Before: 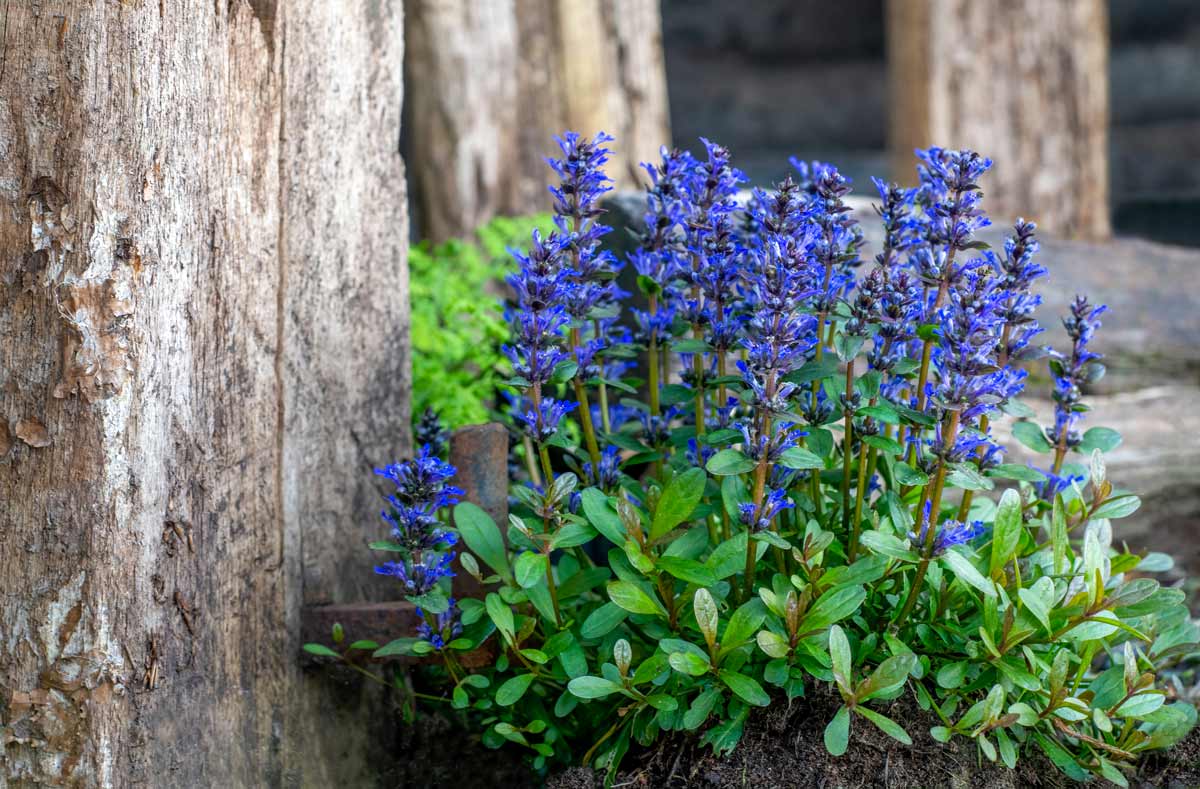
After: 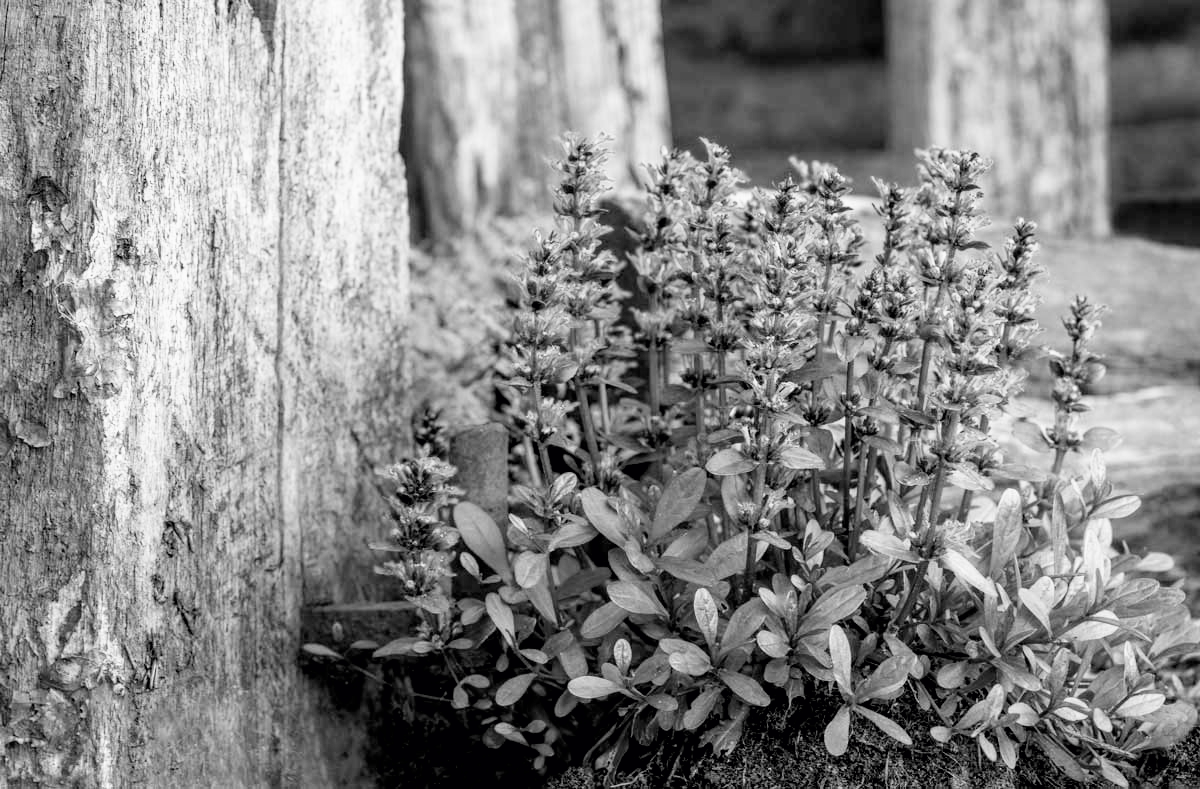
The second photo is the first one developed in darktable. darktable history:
color balance rgb: global offset › luminance -0.492%, perceptual saturation grading › global saturation 20%, perceptual saturation grading › highlights -25.402%, perceptual saturation grading › shadows 25.645%, perceptual brilliance grading › global brilliance 25.283%
filmic rgb: black relative exposure -8.03 EV, white relative exposure 3.99 EV, hardness 4.13, contrast 0.984, color science v6 (2022)
color calibration: output gray [0.21, 0.42, 0.37, 0], x 0.37, y 0.382, temperature 4311.96 K
